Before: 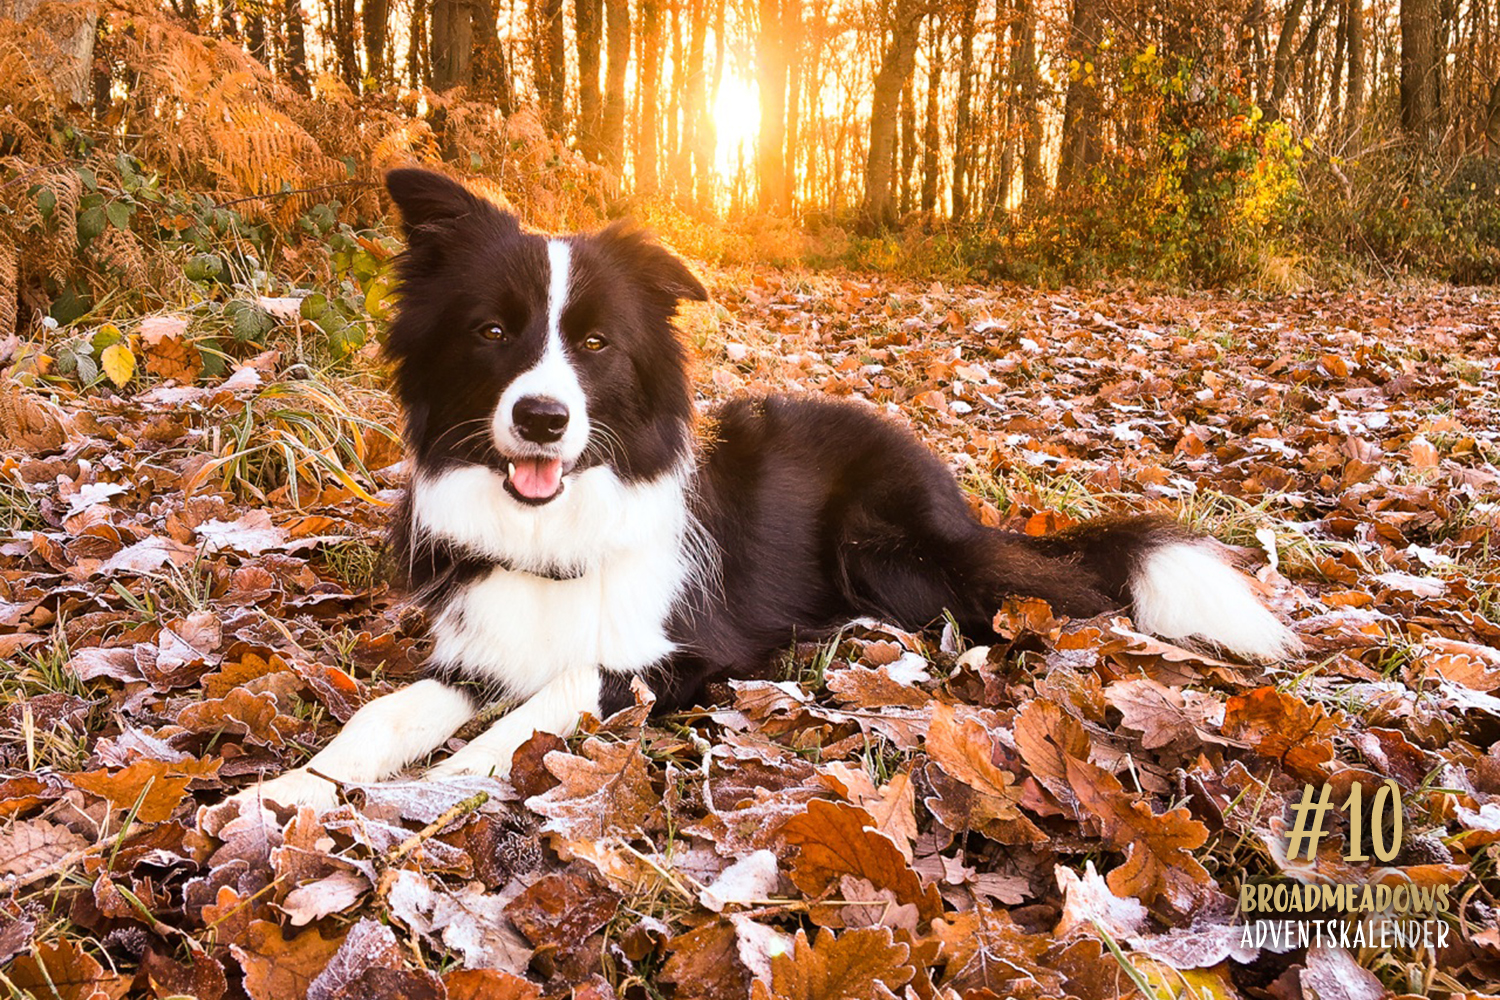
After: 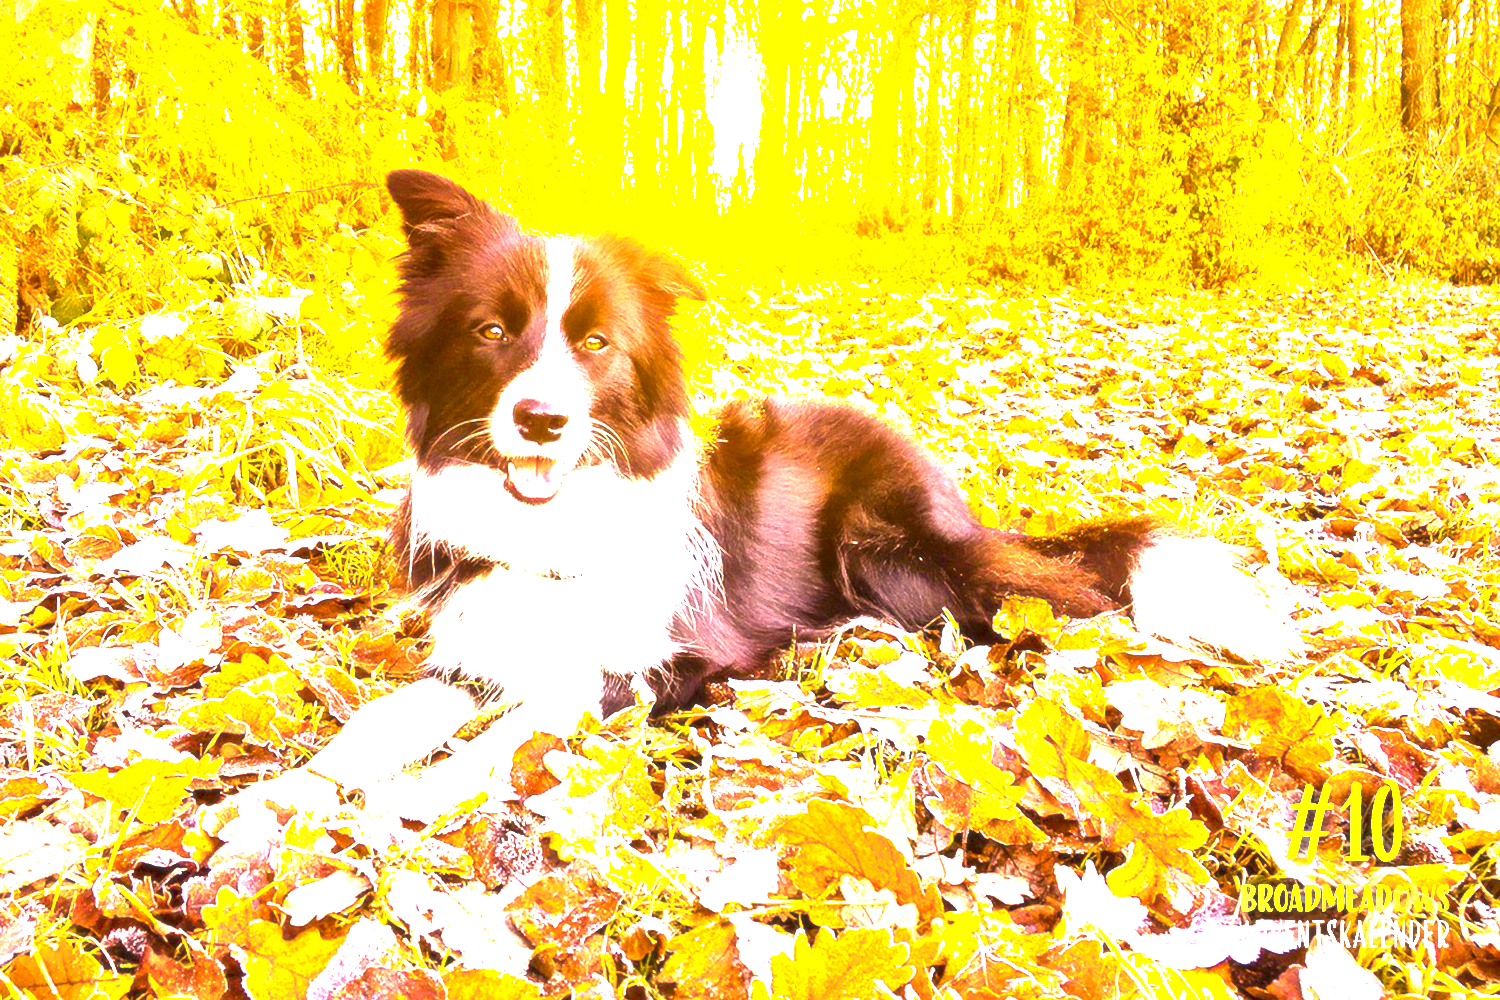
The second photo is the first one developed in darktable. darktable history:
contrast equalizer: octaves 7, y [[0.6 ×6], [0.55 ×6], [0 ×6], [0 ×6], [0 ×6]], mix -0.2
color balance rgb: linear chroma grading › global chroma 10%, perceptual saturation grading › global saturation 40%, perceptual brilliance grading › global brilliance 30%, global vibrance 20%
soften: size 10%, saturation 50%, brightness 0.2 EV, mix 10%
contrast brightness saturation: contrast 0.14
exposure: black level correction 0, exposure 2.327 EV, compensate exposure bias true, compensate highlight preservation false
local contrast: mode bilateral grid, contrast 50, coarseness 50, detail 150%, midtone range 0.2
